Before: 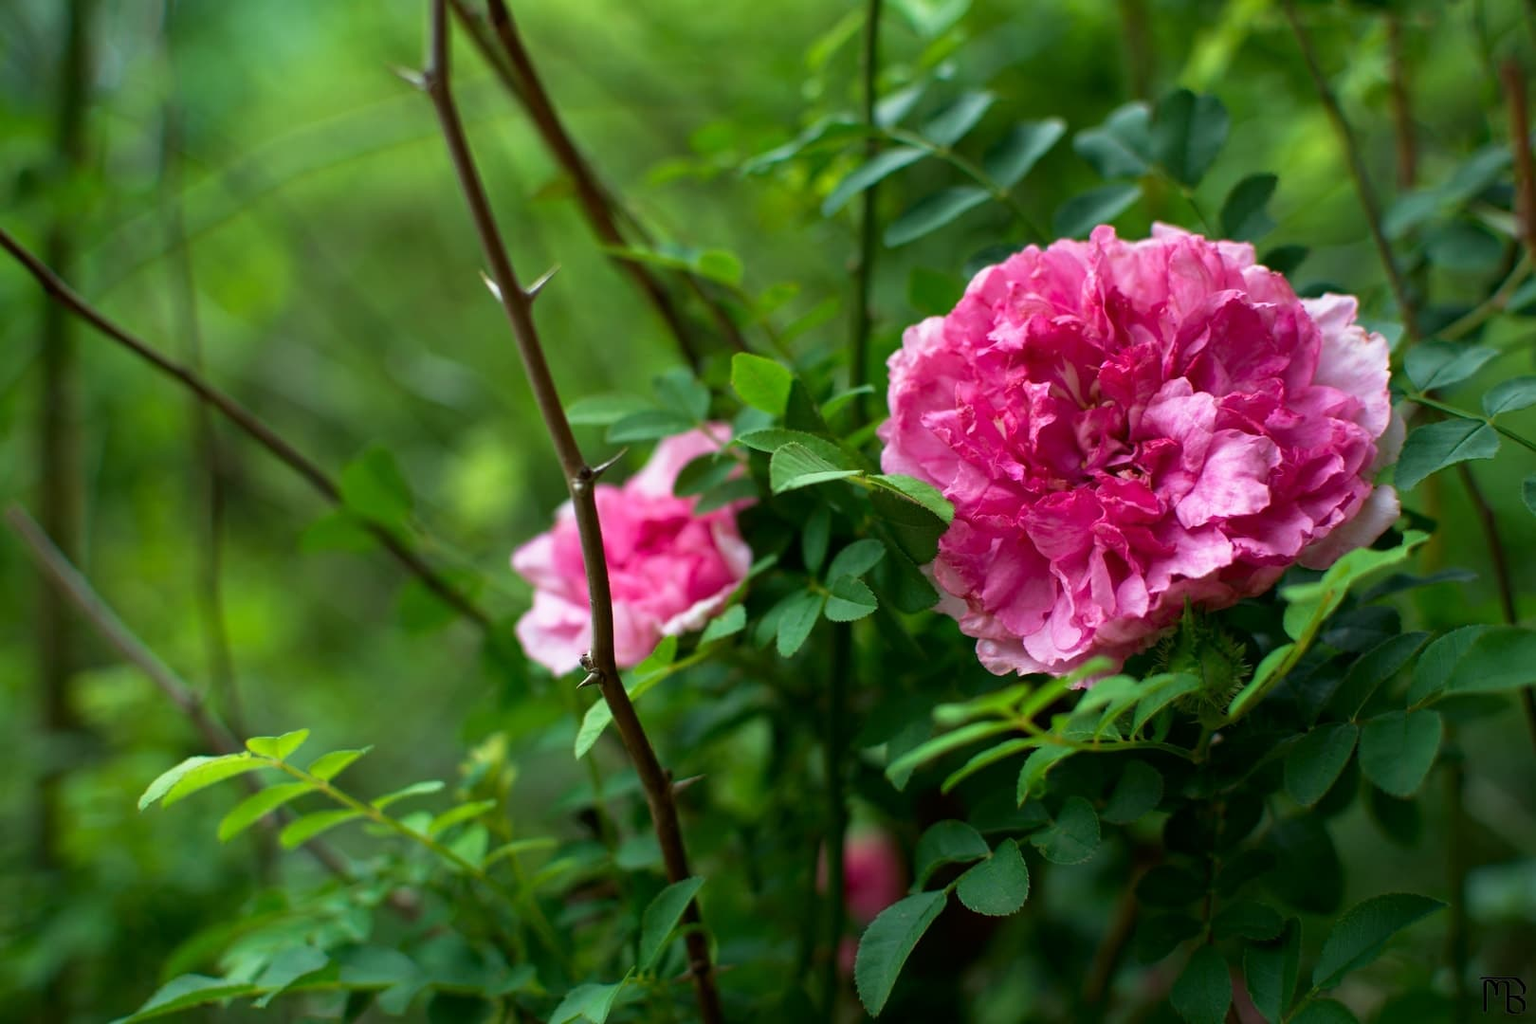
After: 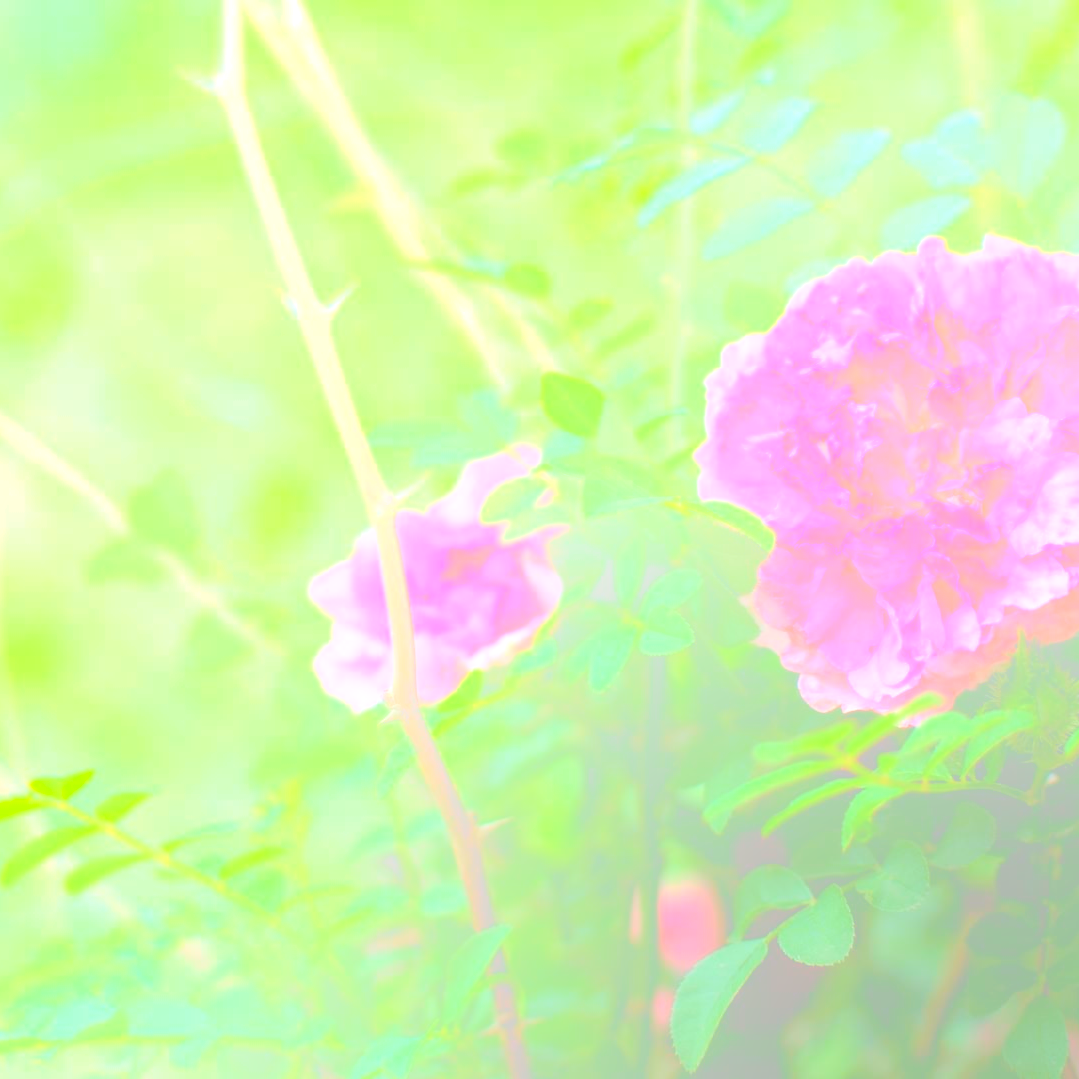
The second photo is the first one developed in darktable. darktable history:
exposure: black level correction 0, exposure 1 EV, compensate exposure bias true, compensate highlight preservation false
bloom: size 85%, threshold 5%, strength 85%
crop and rotate: left 14.292%, right 19.041%
